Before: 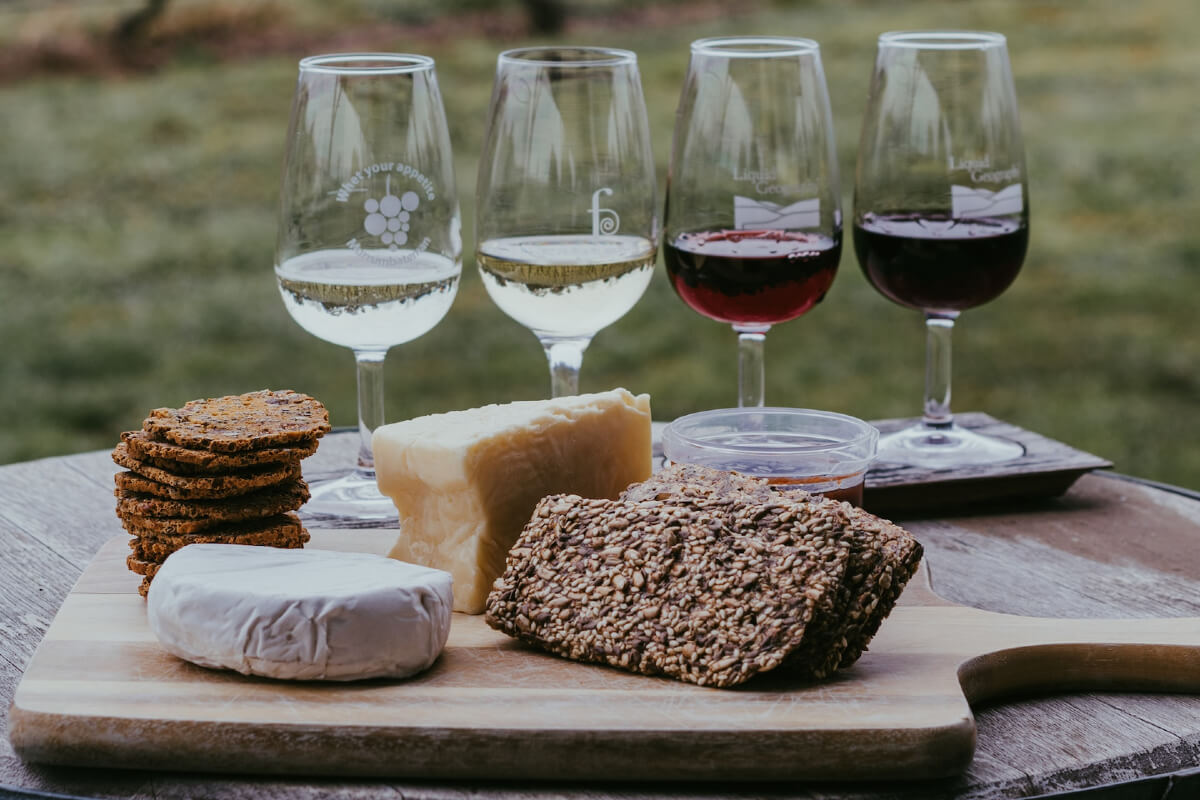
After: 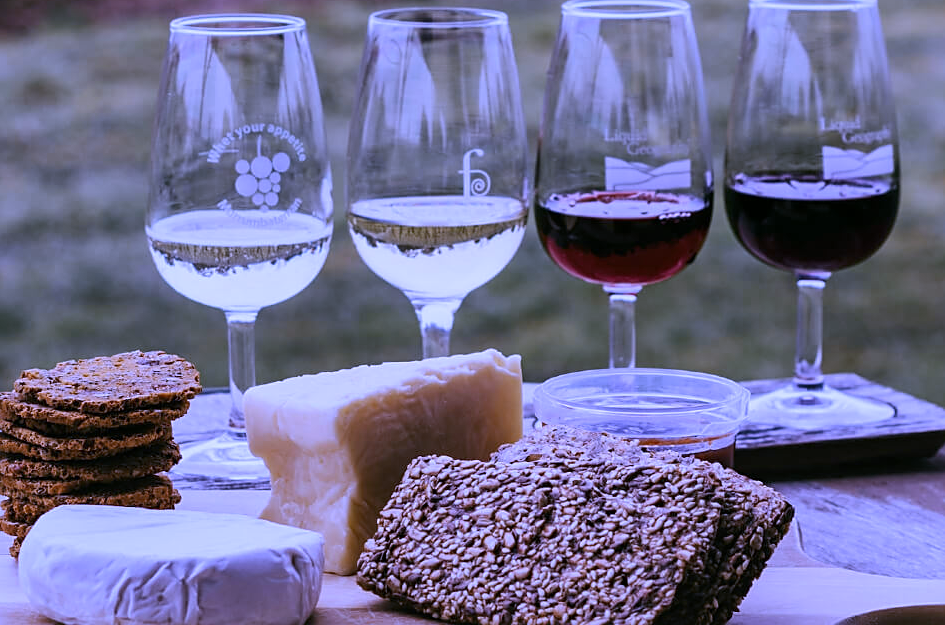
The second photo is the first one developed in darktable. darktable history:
white balance: red 0.98, blue 1.61
local contrast: mode bilateral grid, contrast 20, coarseness 50, detail 120%, midtone range 0.2
sharpen: radius 1.864, amount 0.398, threshold 1.271
crop and rotate: left 10.77%, top 5.1%, right 10.41%, bottom 16.76%
